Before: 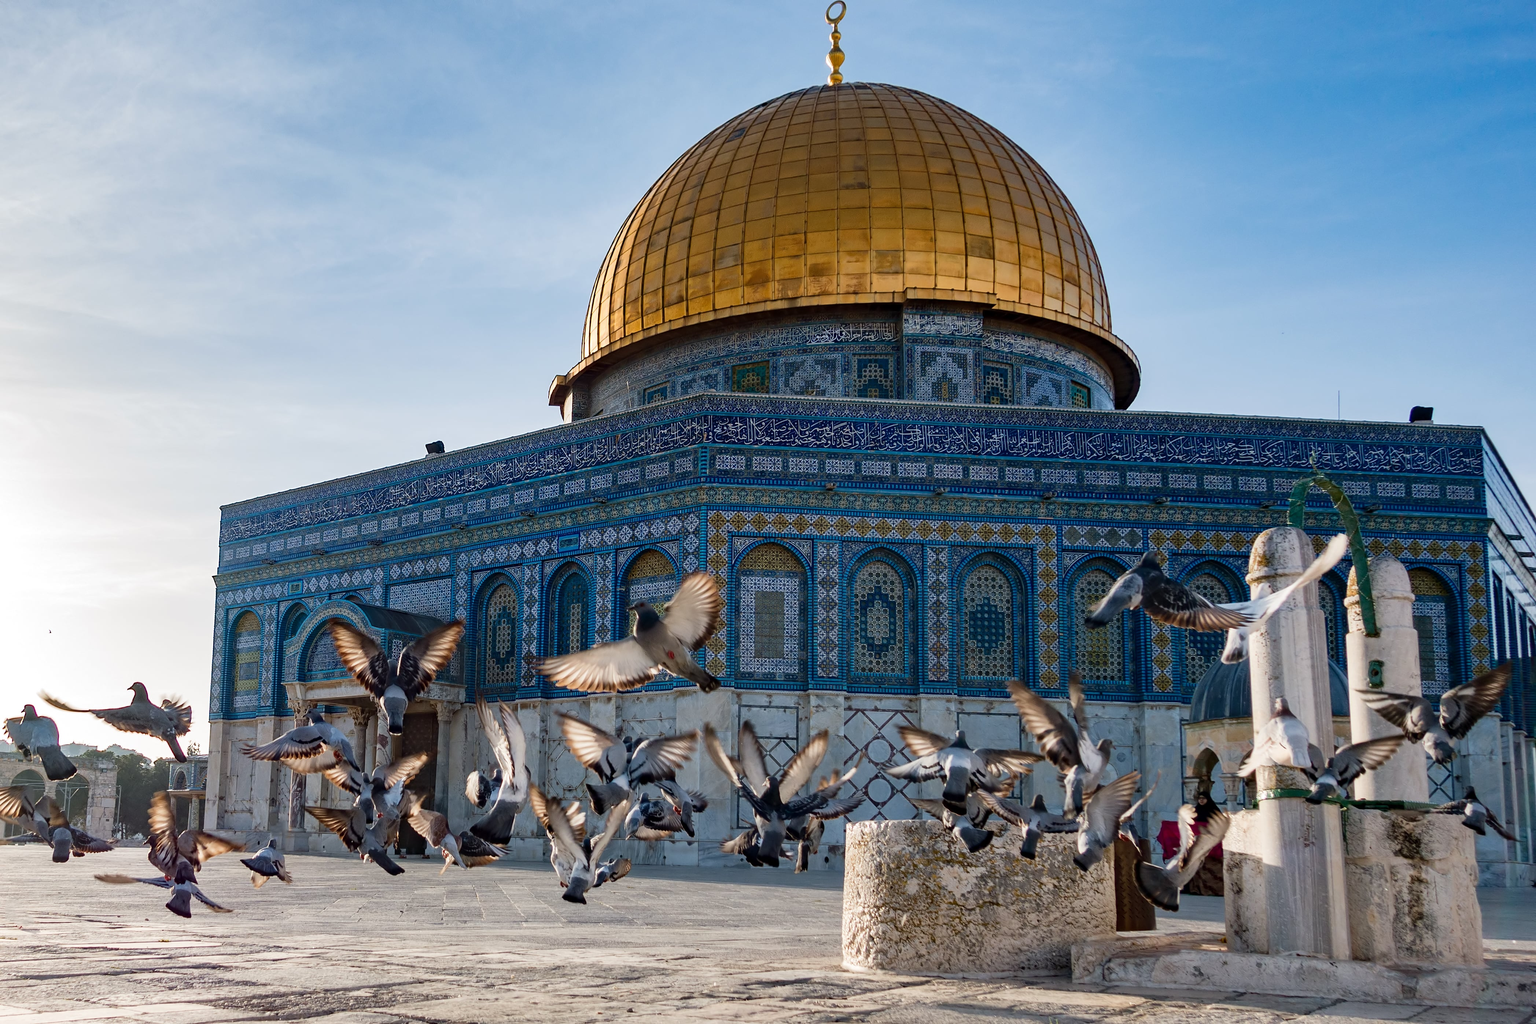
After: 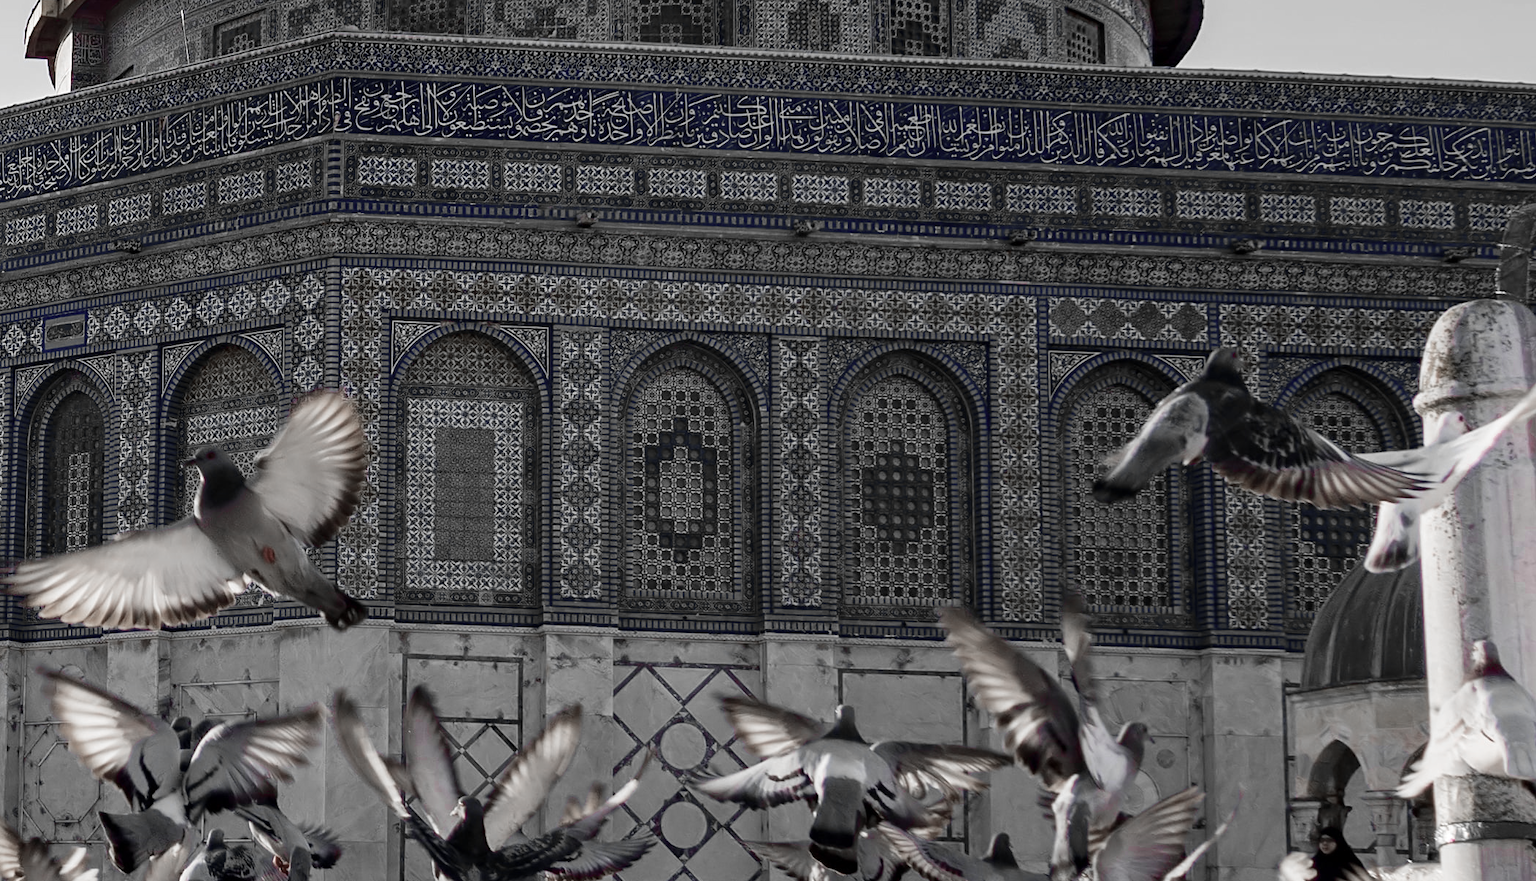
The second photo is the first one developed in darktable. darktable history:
crop: left 34.917%, top 36.766%, right 14.868%, bottom 20.028%
color zones: curves: ch0 [(0, 0.278) (0.143, 0.5) (0.286, 0.5) (0.429, 0.5) (0.571, 0.5) (0.714, 0.5) (0.857, 0.5) (1, 0.5)]; ch1 [(0, 1) (0.143, 0.165) (0.286, 0) (0.429, 0) (0.571, 0) (0.714, 0) (0.857, 0.5) (1, 0.5)]; ch2 [(0, 0.508) (0.143, 0.5) (0.286, 0.5) (0.429, 0.5) (0.571, 0.5) (0.714, 0.5) (0.857, 0.5) (1, 0.5)]
